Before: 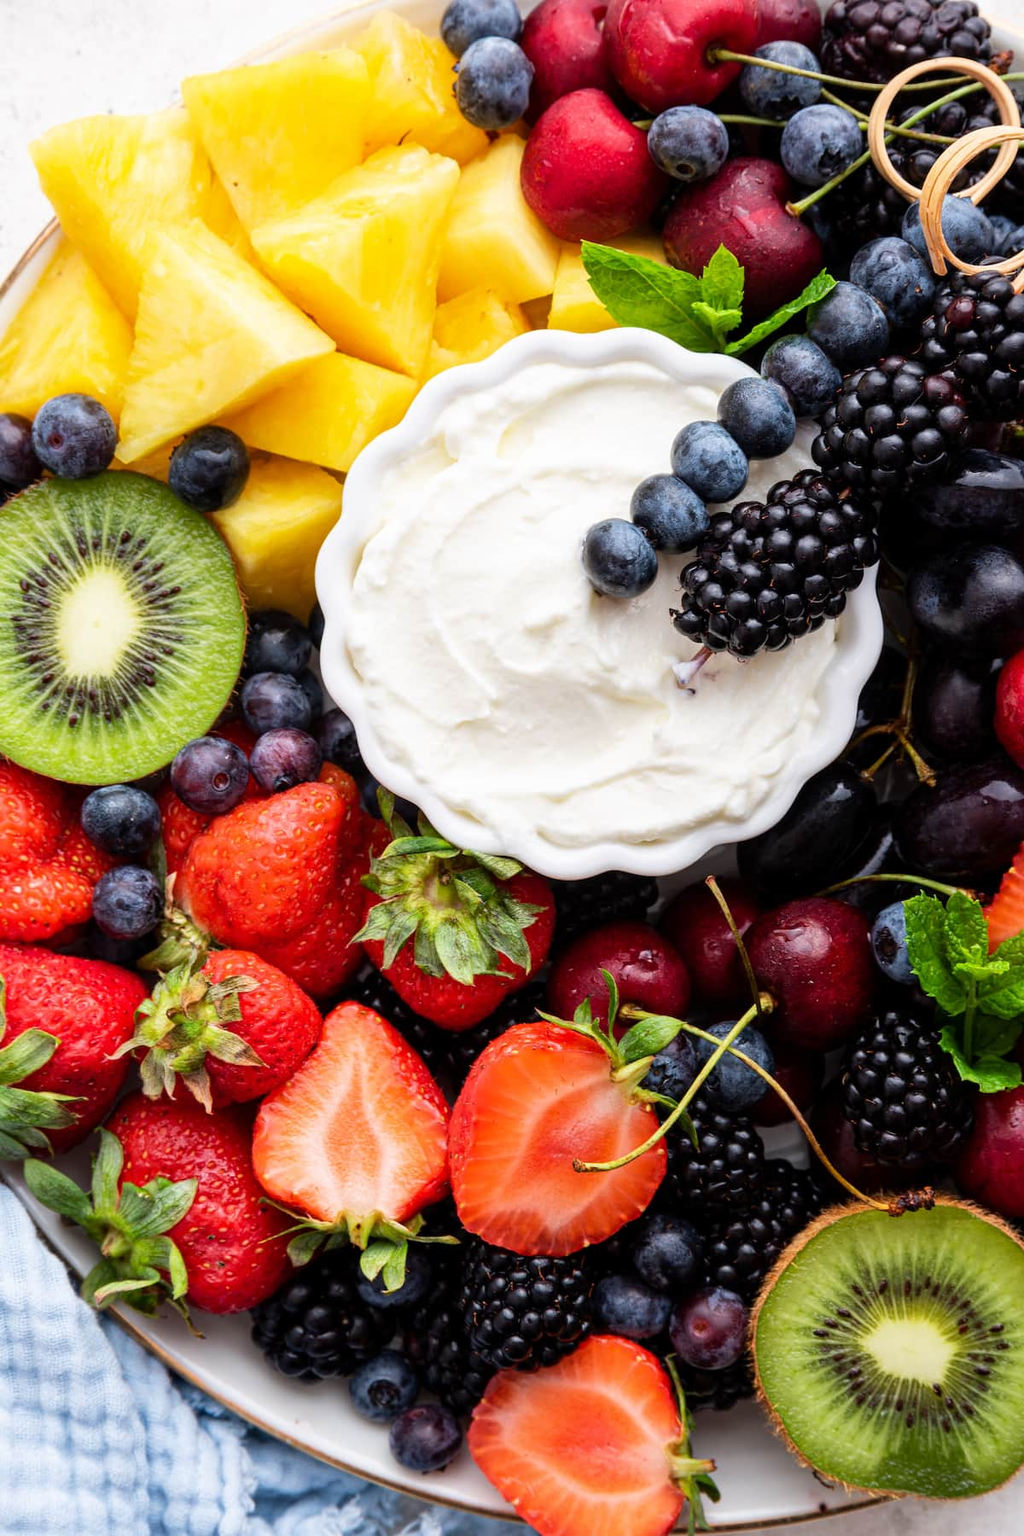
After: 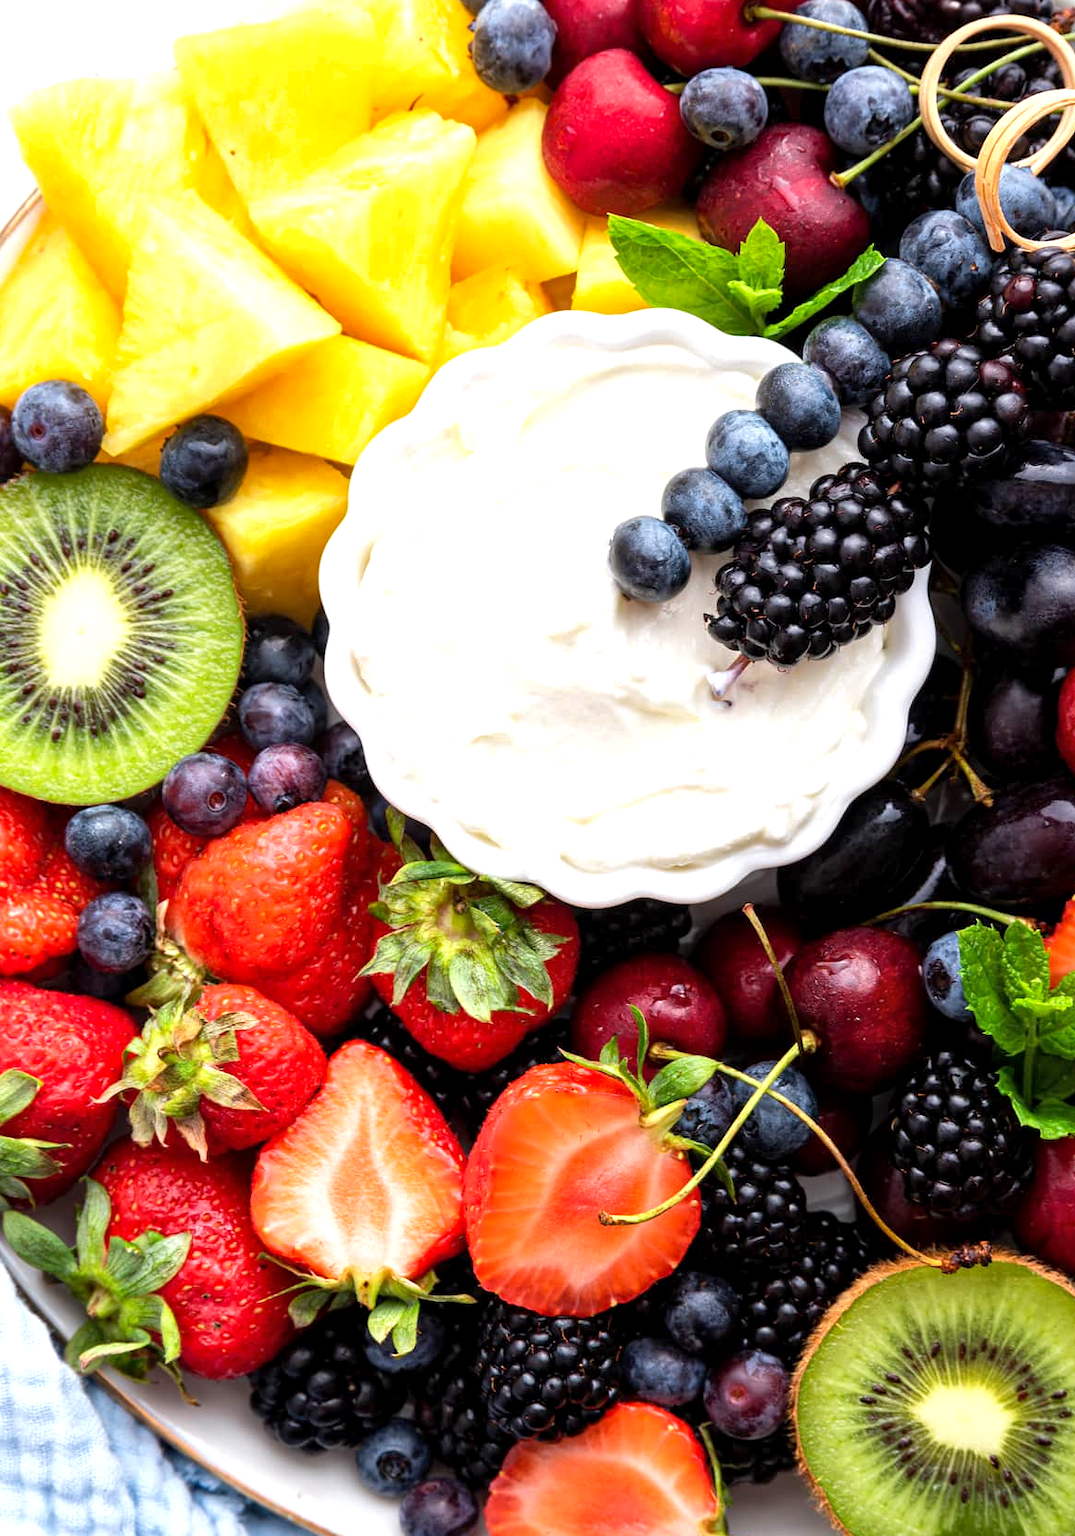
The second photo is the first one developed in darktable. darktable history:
exposure: black level correction 0.001, exposure 0.499 EV, compensate exposure bias true, compensate highlight preservation false
crop: left 2.154%, top 2.889%, right 0.984%, bottom 4.978%
shadows and highlights: shadows 25.03, highlights -24.32
